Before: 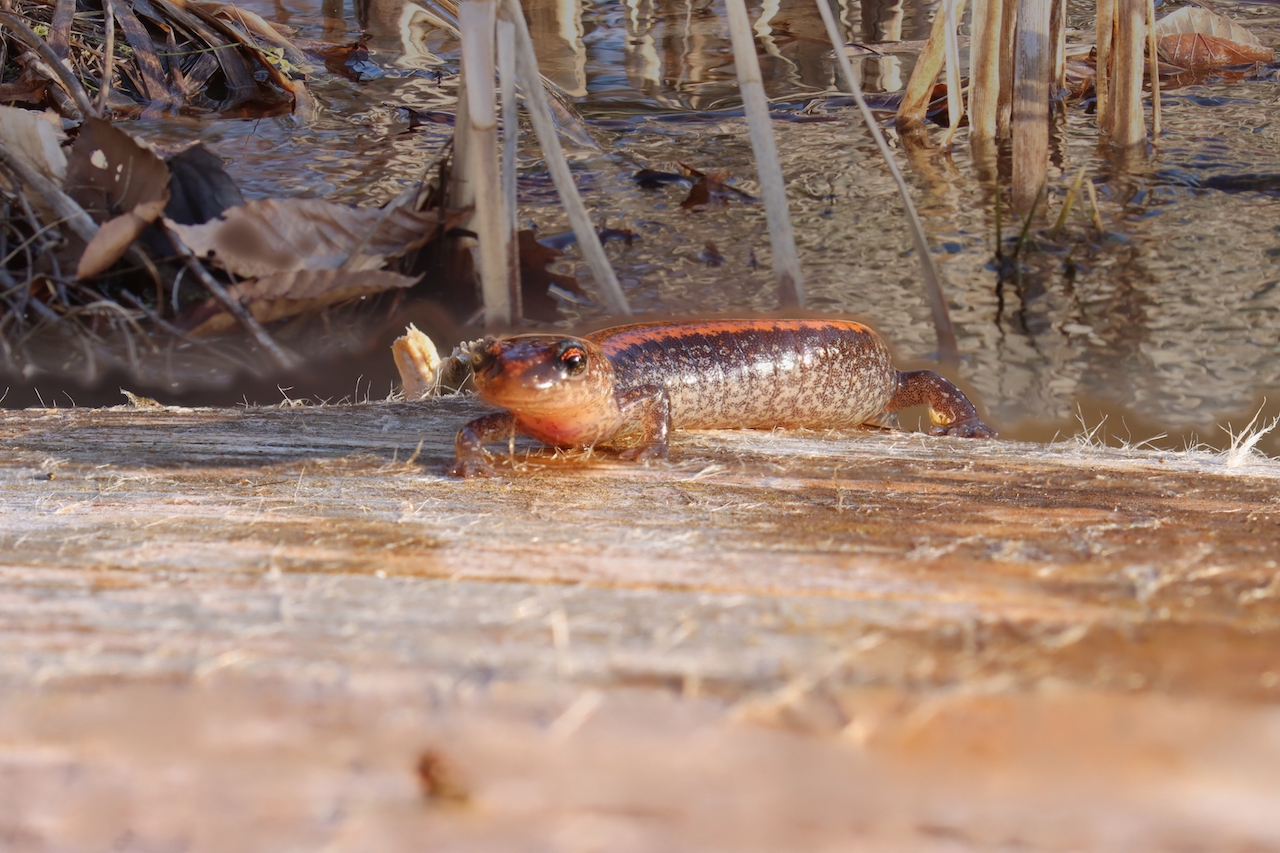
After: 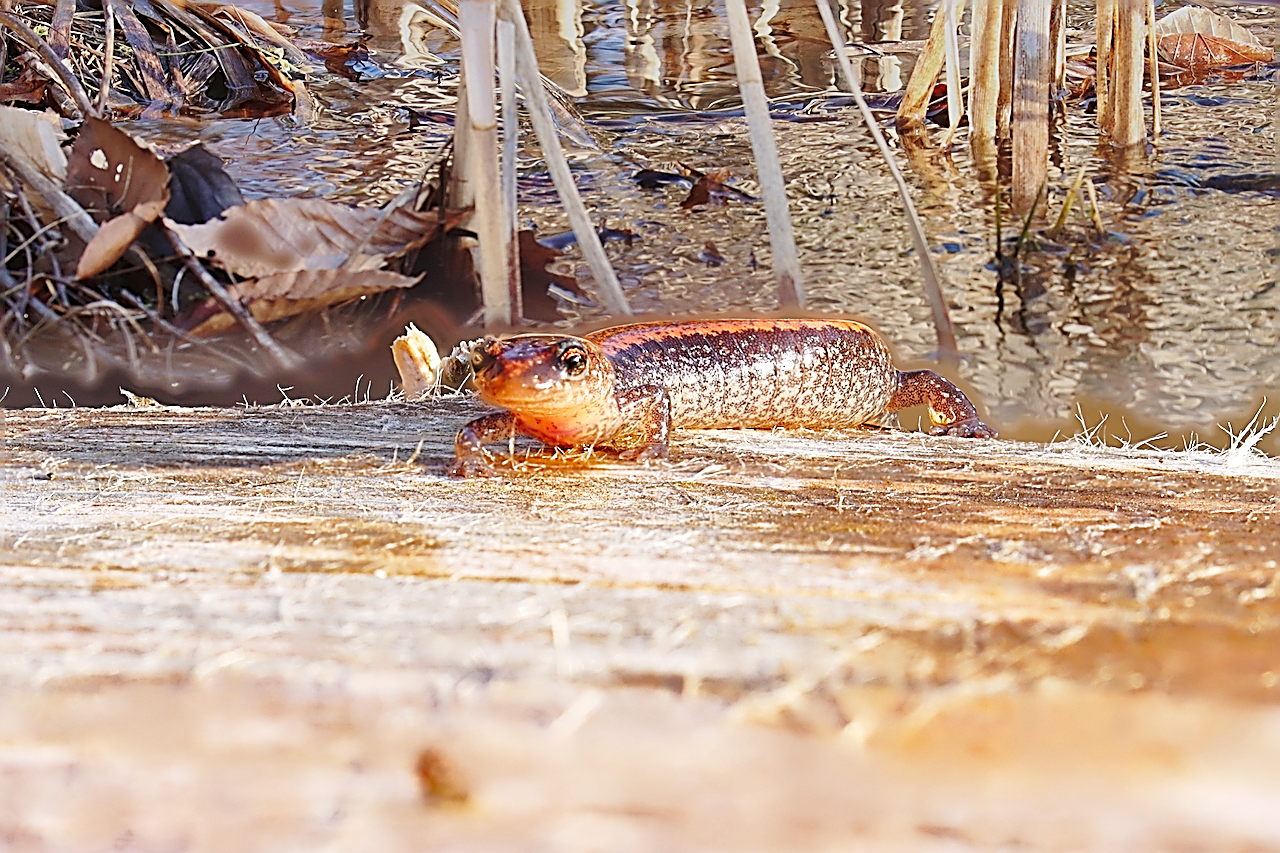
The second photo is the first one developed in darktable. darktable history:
shadows and highlights: on, module defaults
base curve: curves: ch0 [(0, 0) (0.028, 0.03) (0.121, 0.232) (0.46, 0.748) (0.859, 0.968) (1, 1)], preserve colors none
sharpen: amount 2
exposure: exposure 0.2 EV, compensate highlight preservation false
